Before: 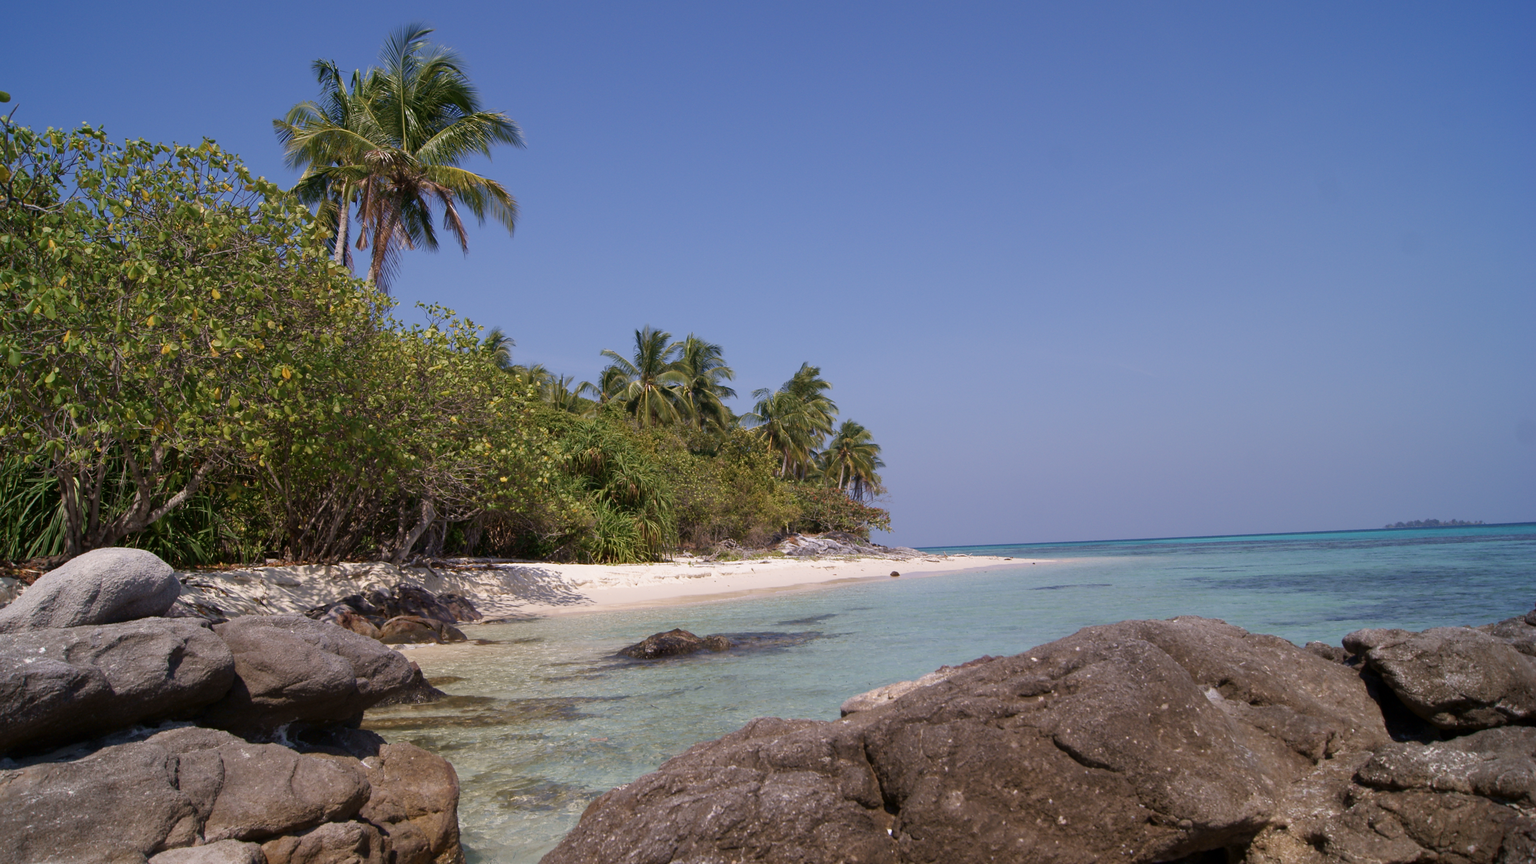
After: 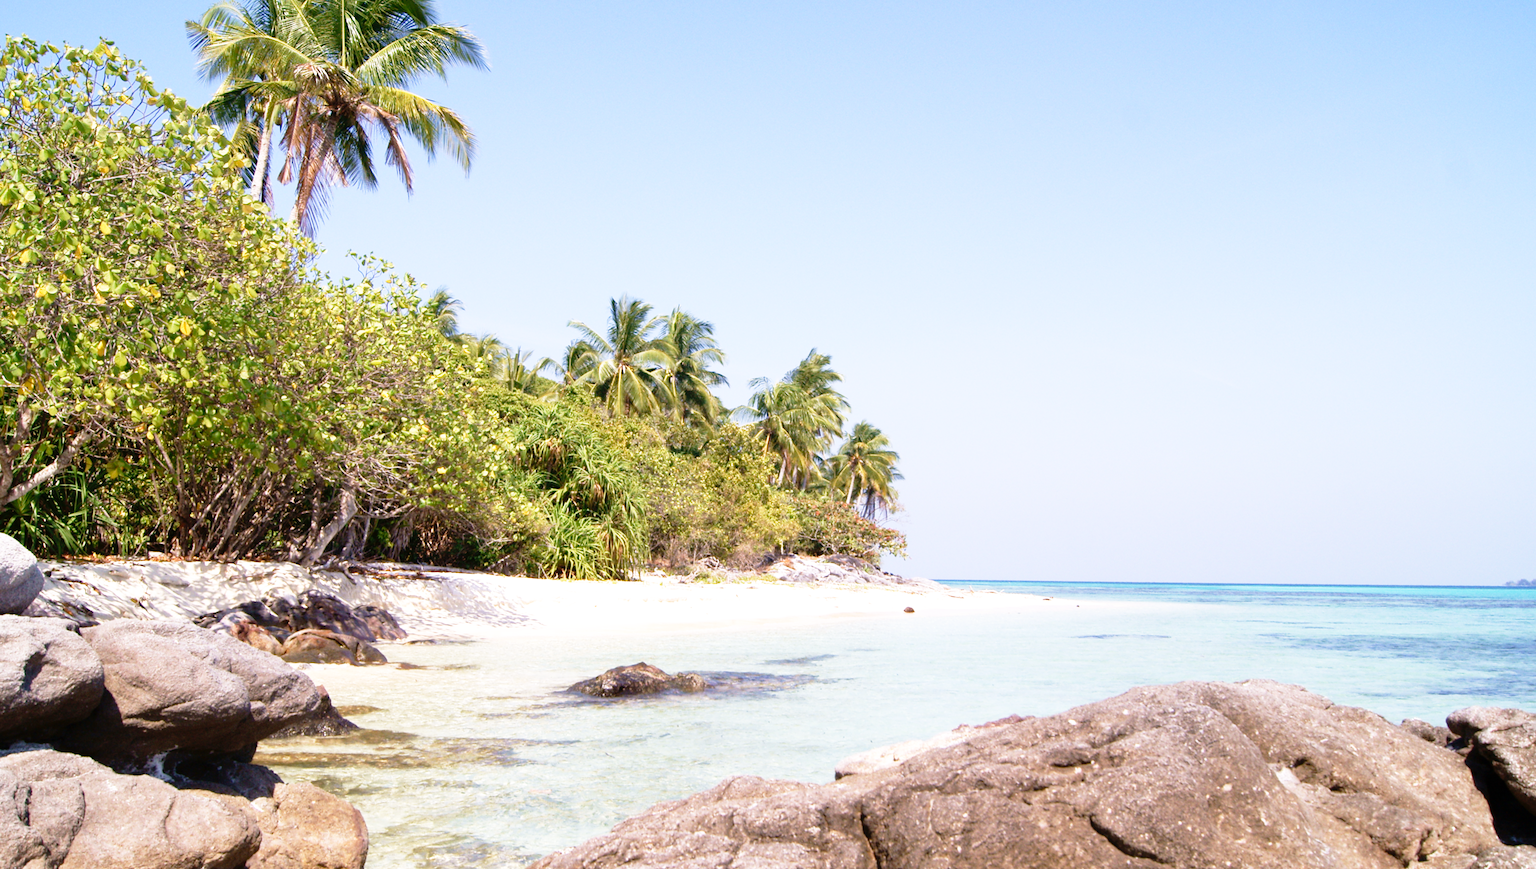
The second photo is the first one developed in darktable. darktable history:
base curve: curves: ch0 [(0, 0) (0.012, 0.01) (0.073, 0.168) (0.31, 0.711) (0.645, 0.957) (1, 1)], preserve colors none
crop and rotate: angle -3.01°, left 5.17%, top 5.213%, right 4.724%, bottom 4.137%
exposure: black level correction 0, exposure 0.696 EV, compensate highlight preservation false
